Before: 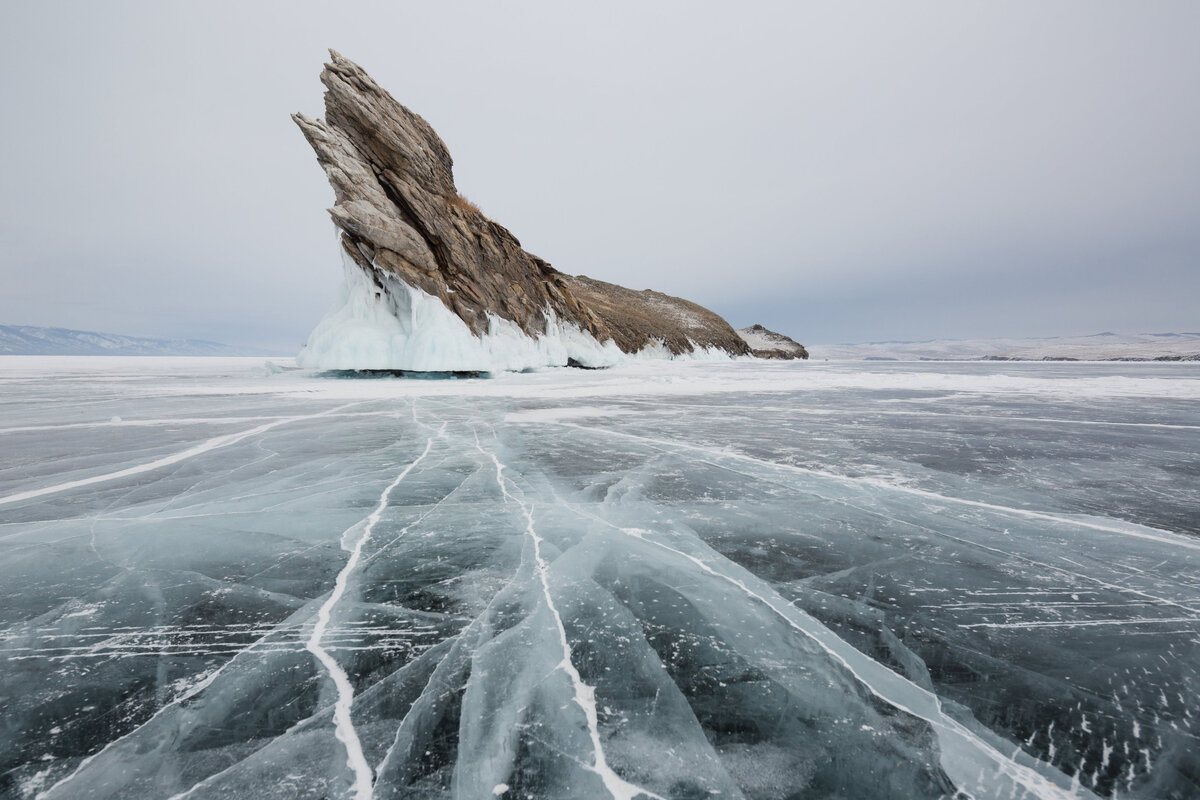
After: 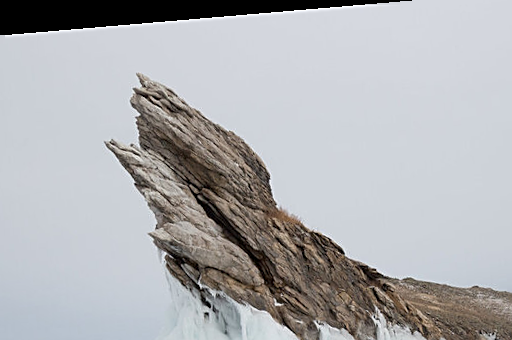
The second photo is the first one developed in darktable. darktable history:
crop: left 15.452%, top 5.459%, right 43.956%, bottom 56.62%
rotate and perspective: rotation -4.86°, automatic cropping off
color balance: input saturation 99%
sharpen: on, module defaults
